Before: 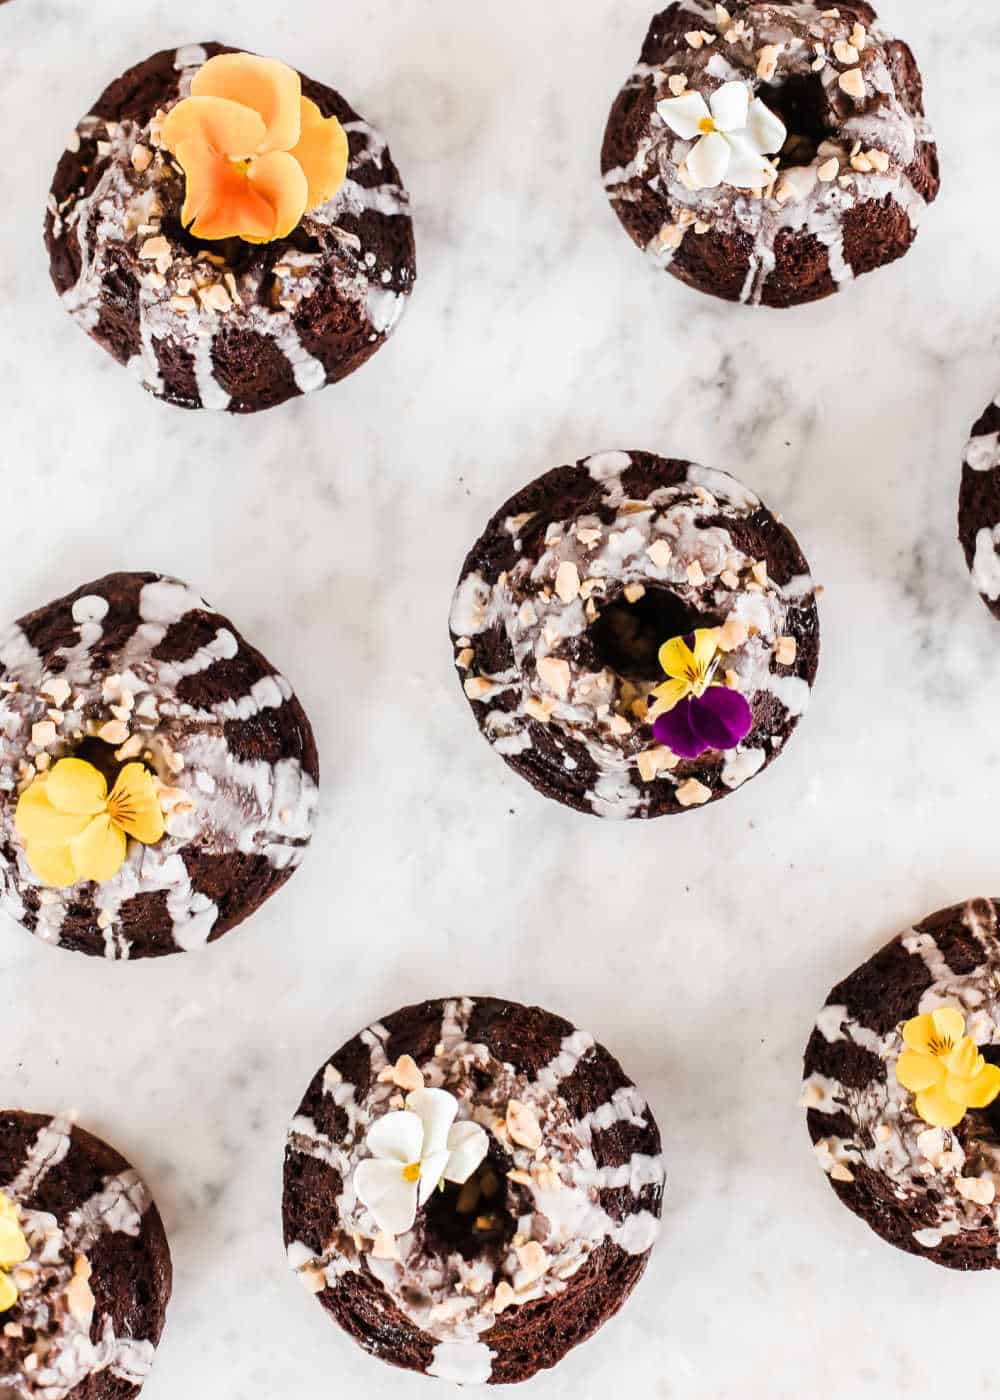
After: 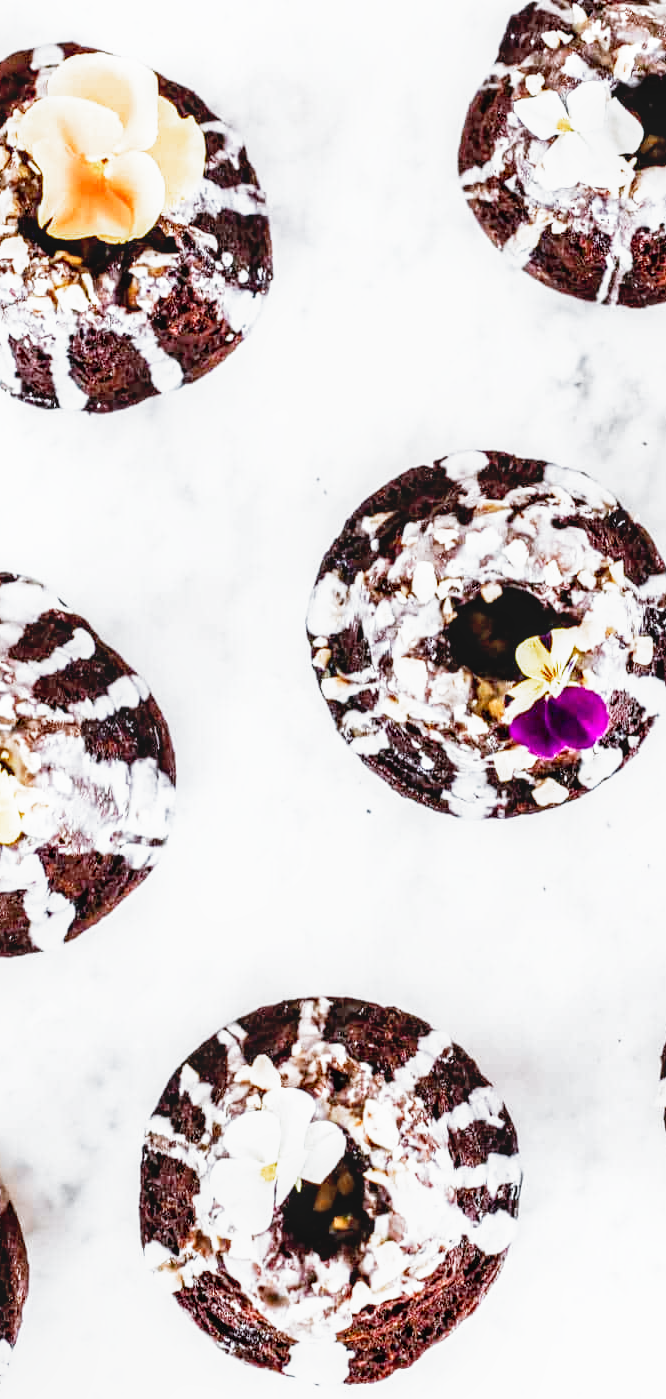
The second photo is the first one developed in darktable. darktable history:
crop and rotate: left 14.385%, right 18.948%
color calibration: illuminant custom, x 0.368, y 0.373, temperature 4330.32 K
local contrast: on, module defaults
exposure: black level correction 0.001, exposure 0.5 EV, compensate exposure bias true, compensate highlight preservation false
filmic rgb: middle gray luminance 12.74%, black relative exposure -10.13 EV, white relative exposure 3.47 EV, threshold 6 EV, target black luminance 0%, hardness 5.74, latitude 44.69%, contrast 1.221, highlights saturation mix 5%, shadows ↔ highlights balance 26.78%, add noise in highlights 0, preserve chrominance no, color science v3 (2019), use custom middle-gray values true, iterations of high-quality reconstruction 0, contrast in highlights soft, enable highlight reconstruction true
